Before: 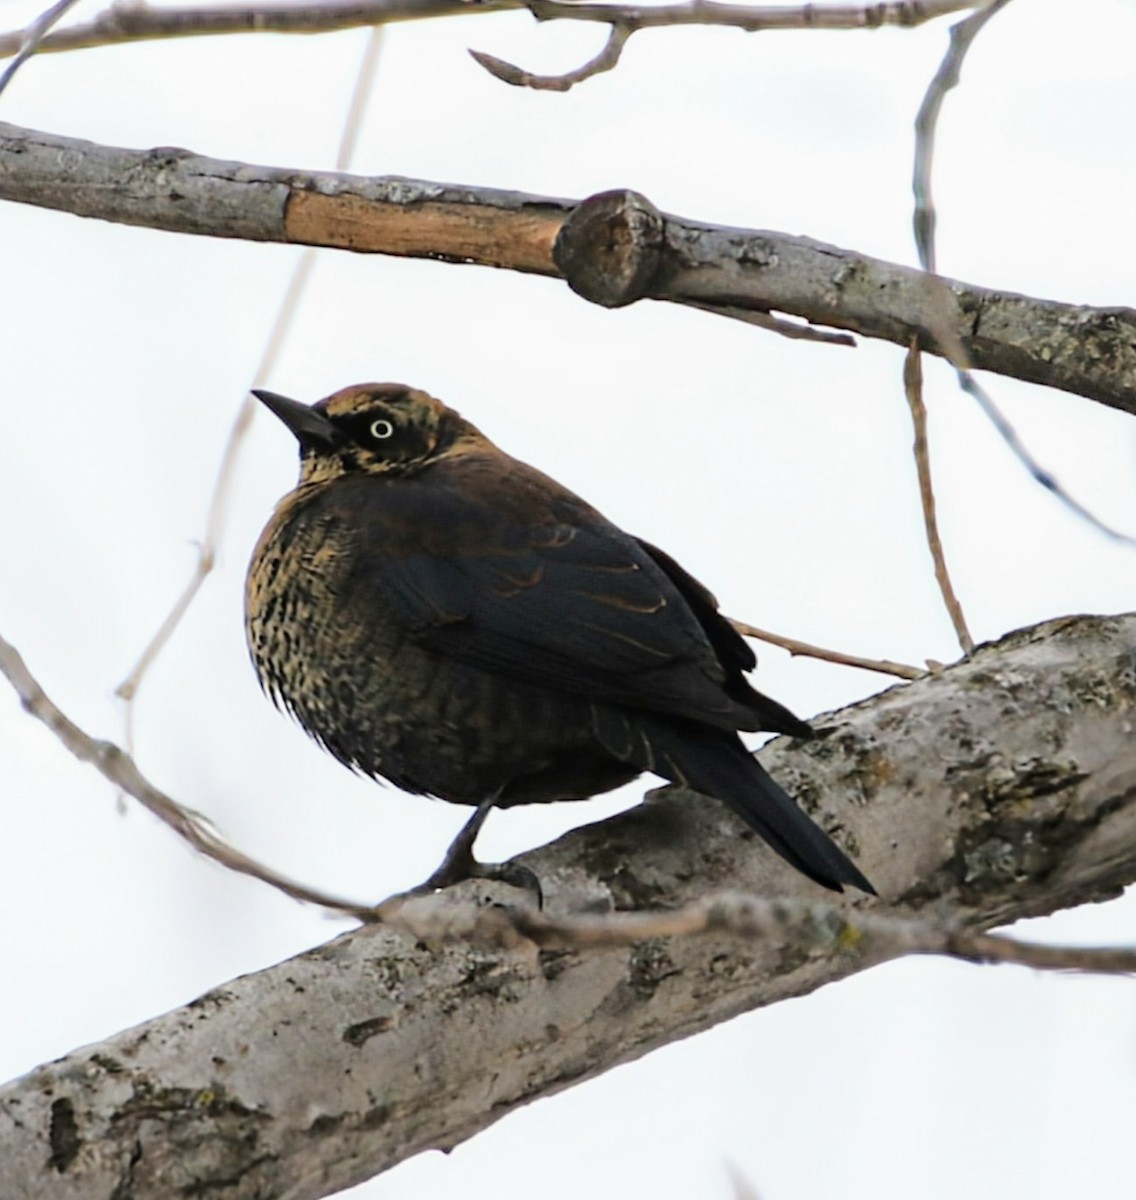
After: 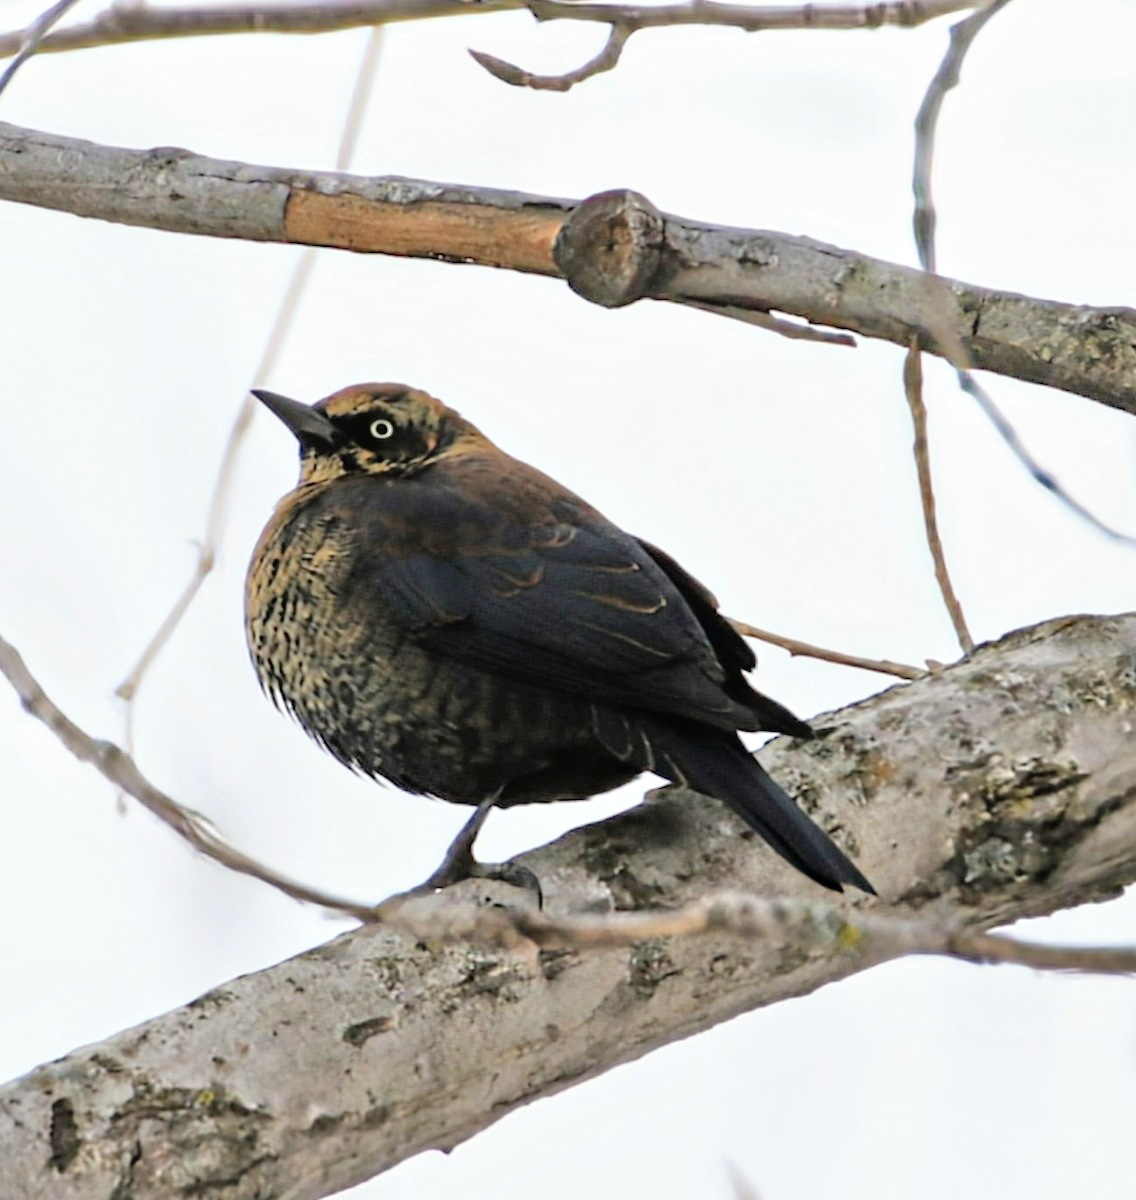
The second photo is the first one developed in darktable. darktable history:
tone equalizer: -7 EV 0.16 EV, -6 EV 0.594 EV, -5 EV 1.16 EV, -4 EV 1.31 EV, -3 EV 1.13 EV, -2 EV 0.6 EV, -1 EV 0.163 EV, luminance estimator HSV value / RGB max
